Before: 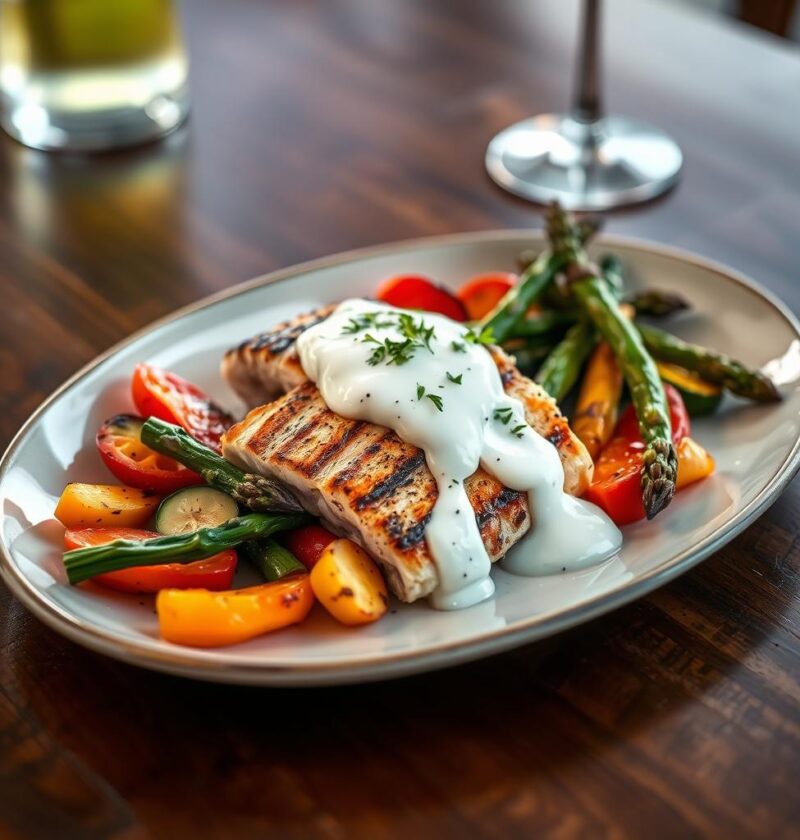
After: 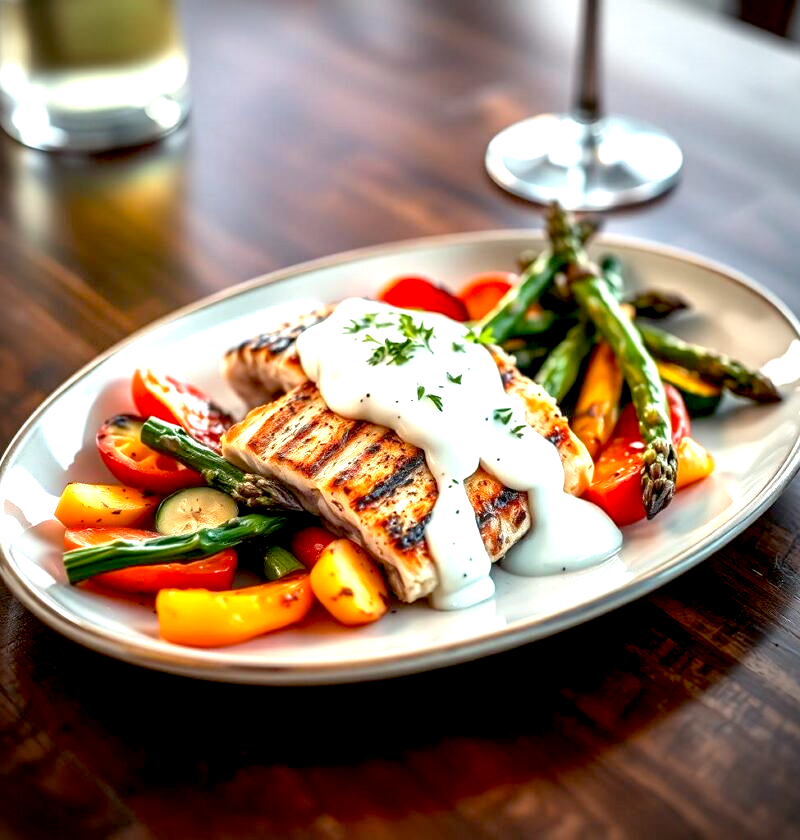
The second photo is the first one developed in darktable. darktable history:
exposure: black level correction 0.011, exposure 1.088 EV, compensate exposure bias true, compensate highlight preservation false
vignetting: fall-off radius 60.92%
